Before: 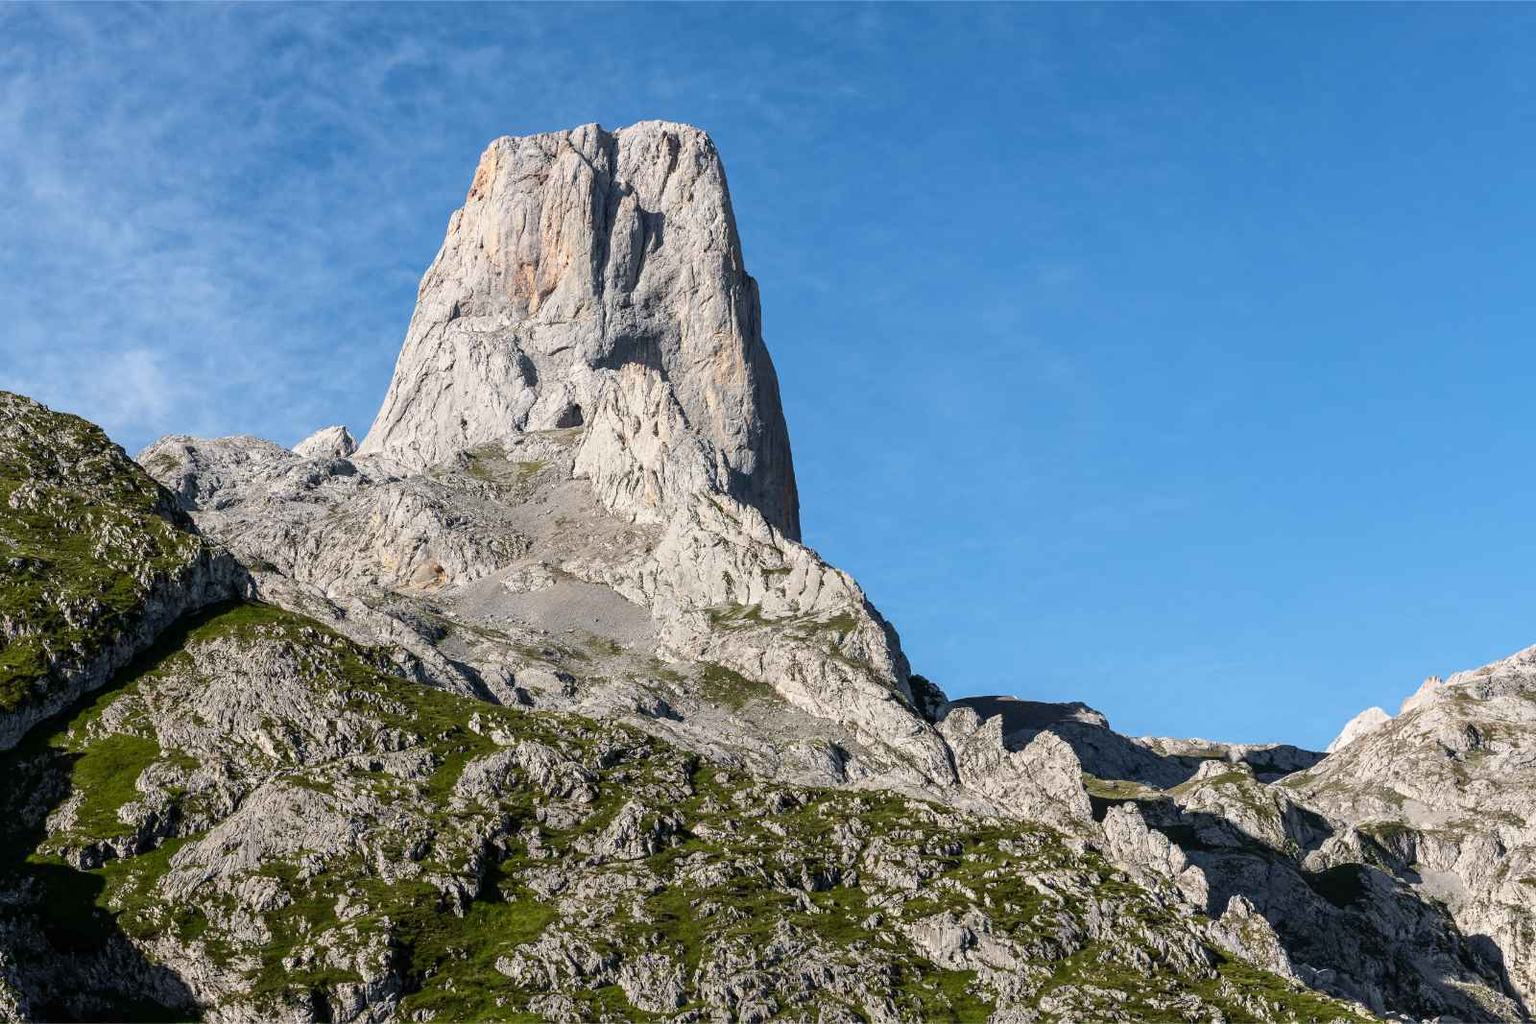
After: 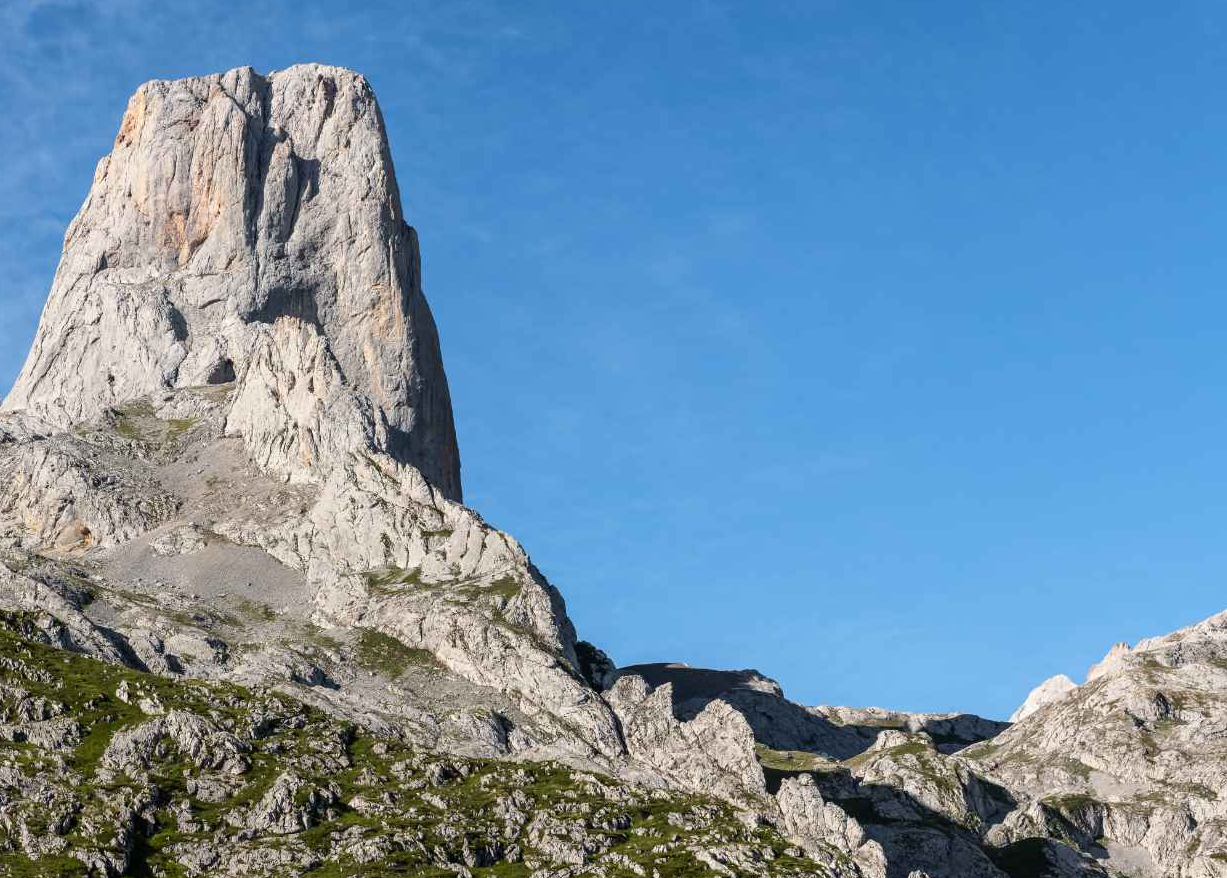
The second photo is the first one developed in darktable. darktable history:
crop: left 23.308%, top 5.878%, bottom 11.83%
